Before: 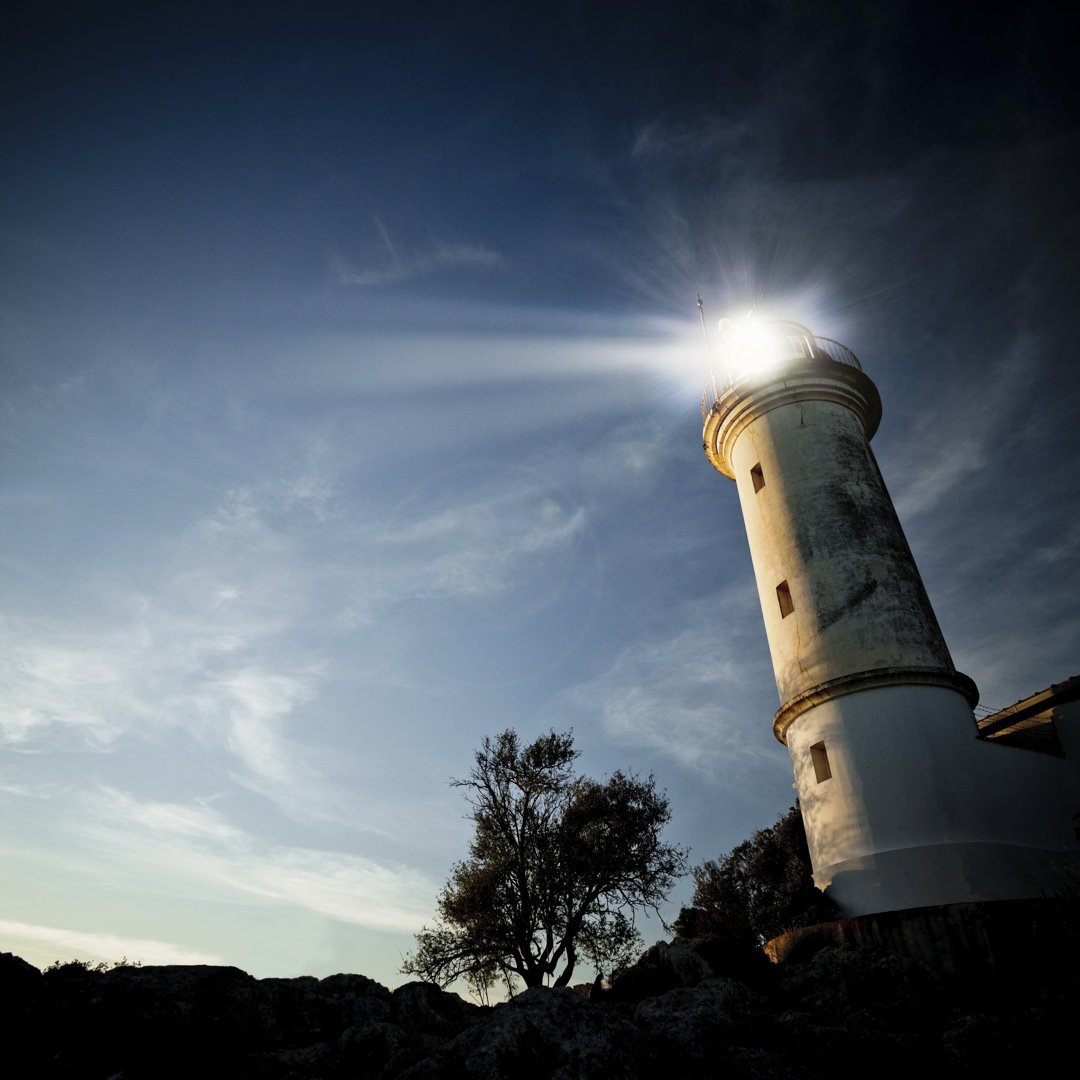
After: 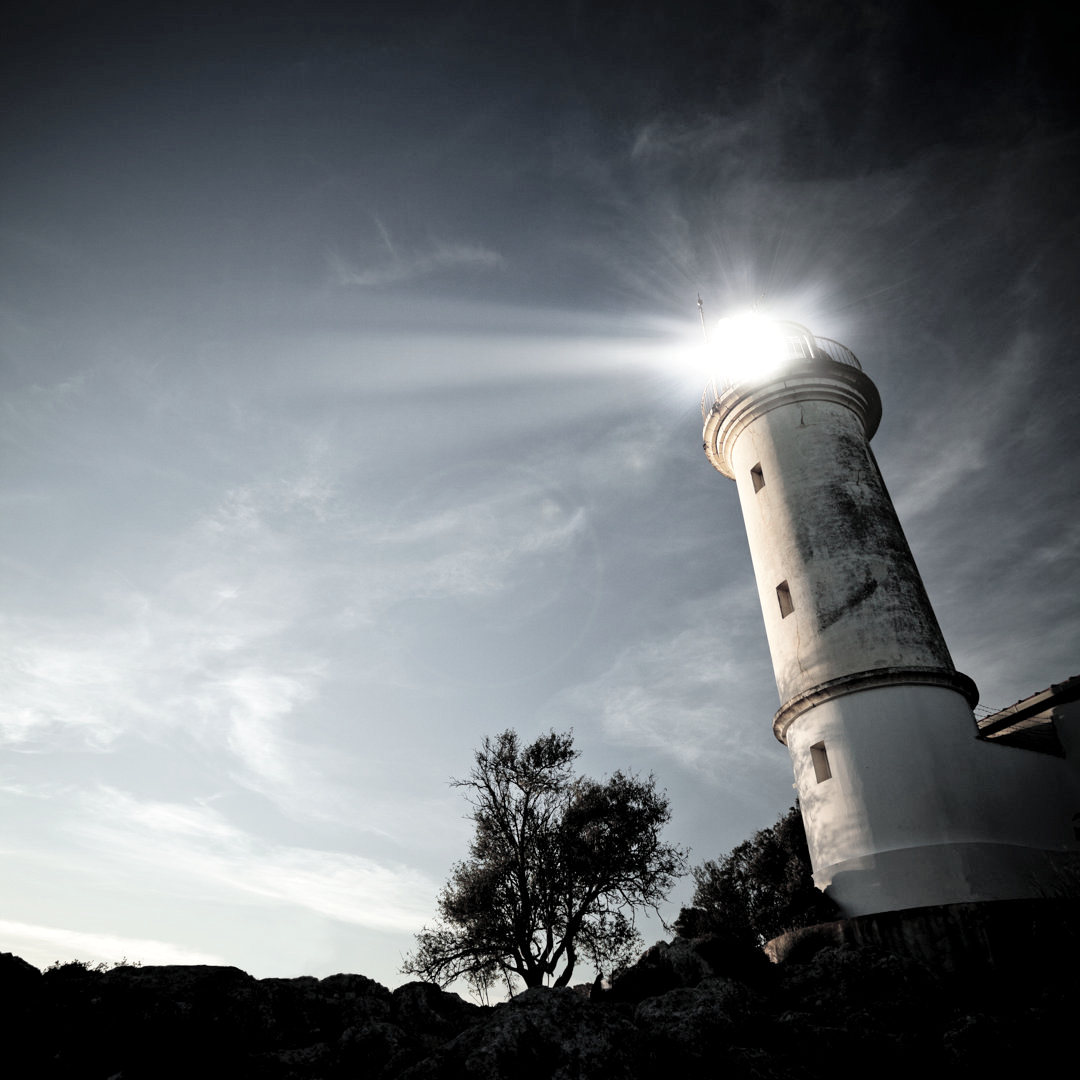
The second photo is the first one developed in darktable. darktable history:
exposure: exposure 0.29 EV, compensate highlight preservation false
contrast brightness saturation: brightness 0.15
color zones: curves: ch1 [(0, 0.153) (0.143, 0.15) (0.286, 0.151) (0.429, 0.152) (0.571, 0.152) (0.714, 0.151) (0.857, 0.151) (1, 0.153)]
